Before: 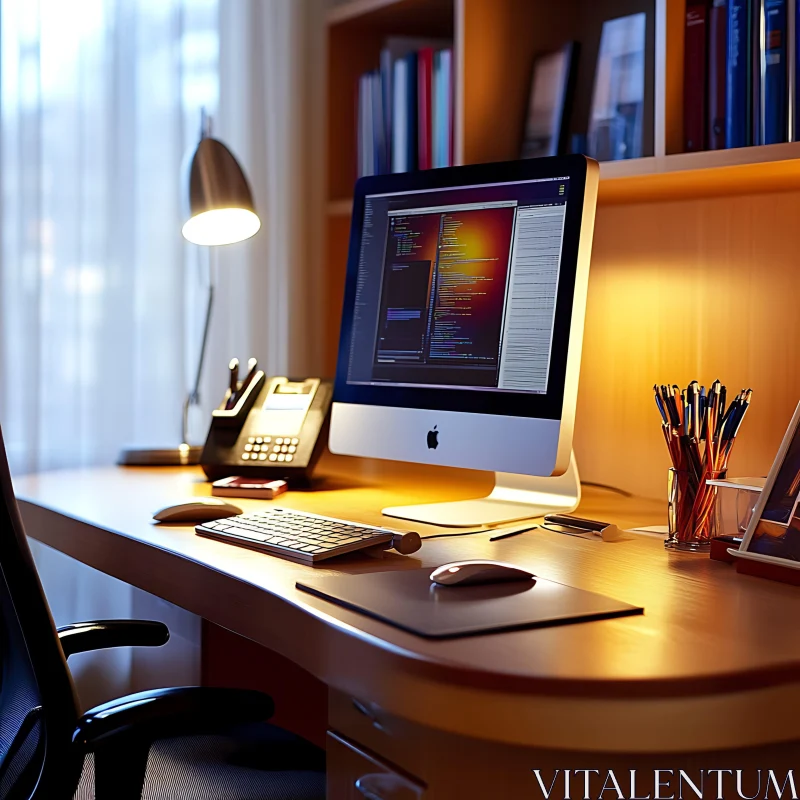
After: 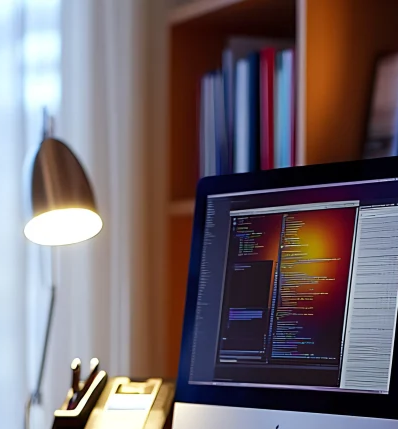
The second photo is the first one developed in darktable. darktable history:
crop: left 19.822%, right 30.393%, bottom 46.334%
